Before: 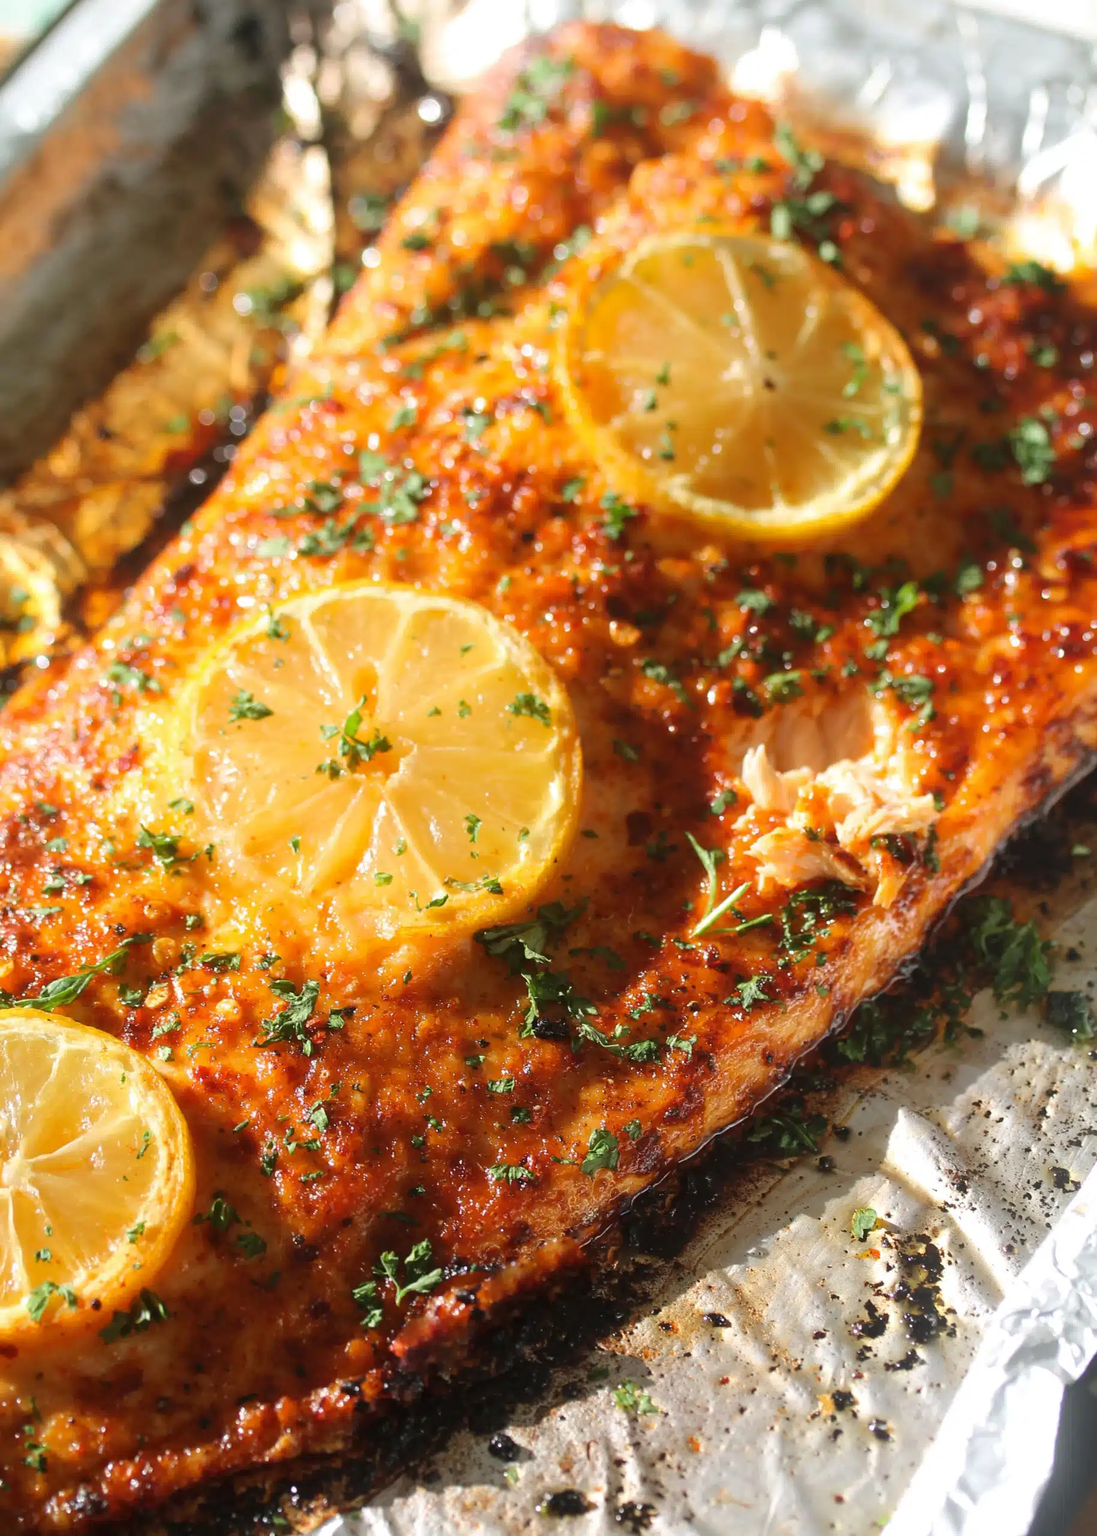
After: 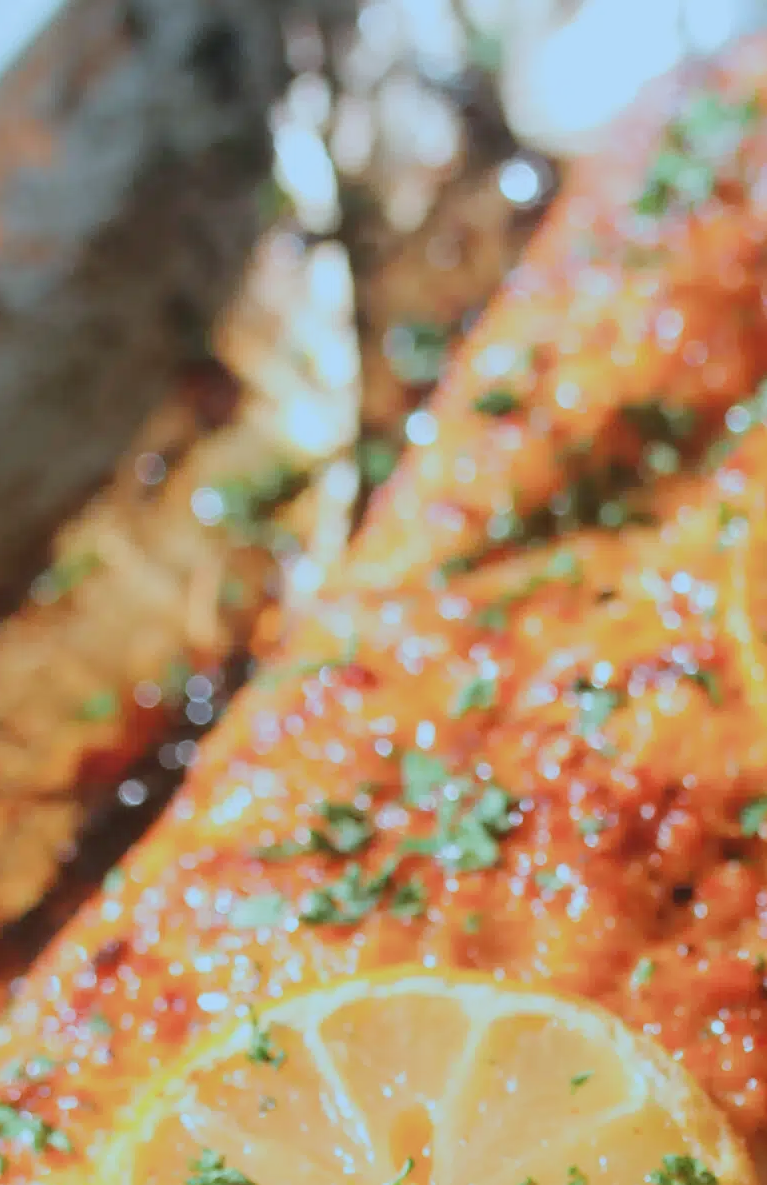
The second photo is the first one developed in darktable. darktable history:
crop and rotate: left 10.817%, top 0.062%, right 47.194%, bottom 53.626%
color correction: highlights a* -9.35, highlights b* -23.15
rgb curve: curves: ch0 [(0, 0) (0.093, 0.159) (0.241, 0.265) (0.414, 0.42) (1, 1)], compensate middle gray true, preserve colors basic power
filmic rgb: black relative exposure -7.65 EV, white relative exposure 4.56 EV, hardness 3.61
